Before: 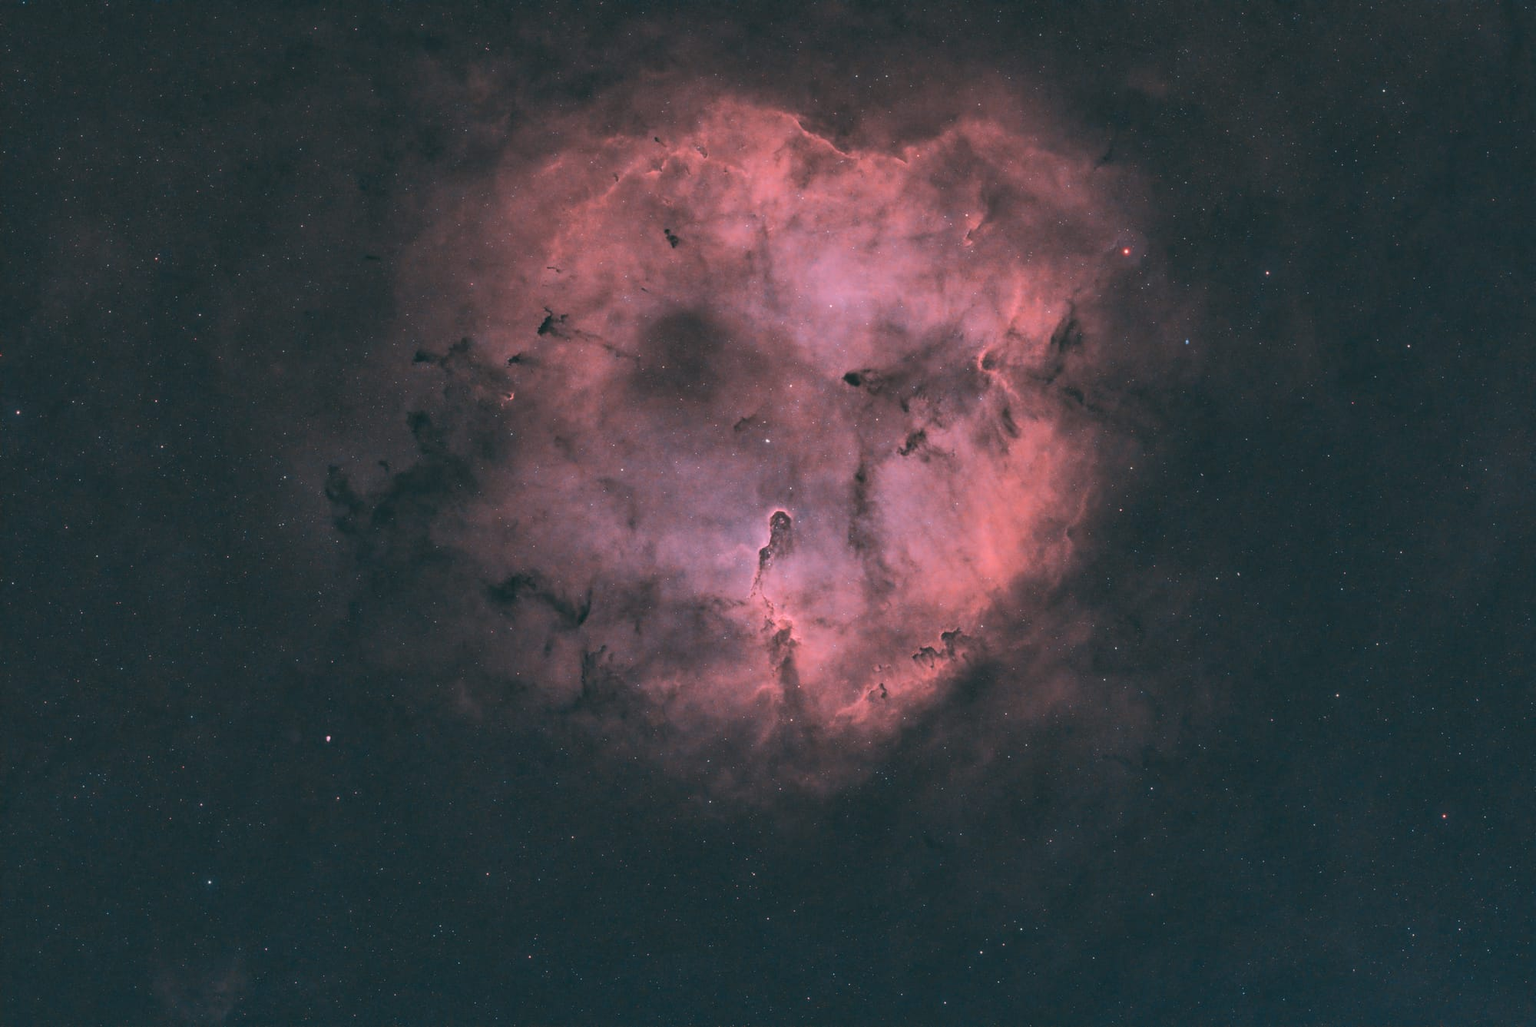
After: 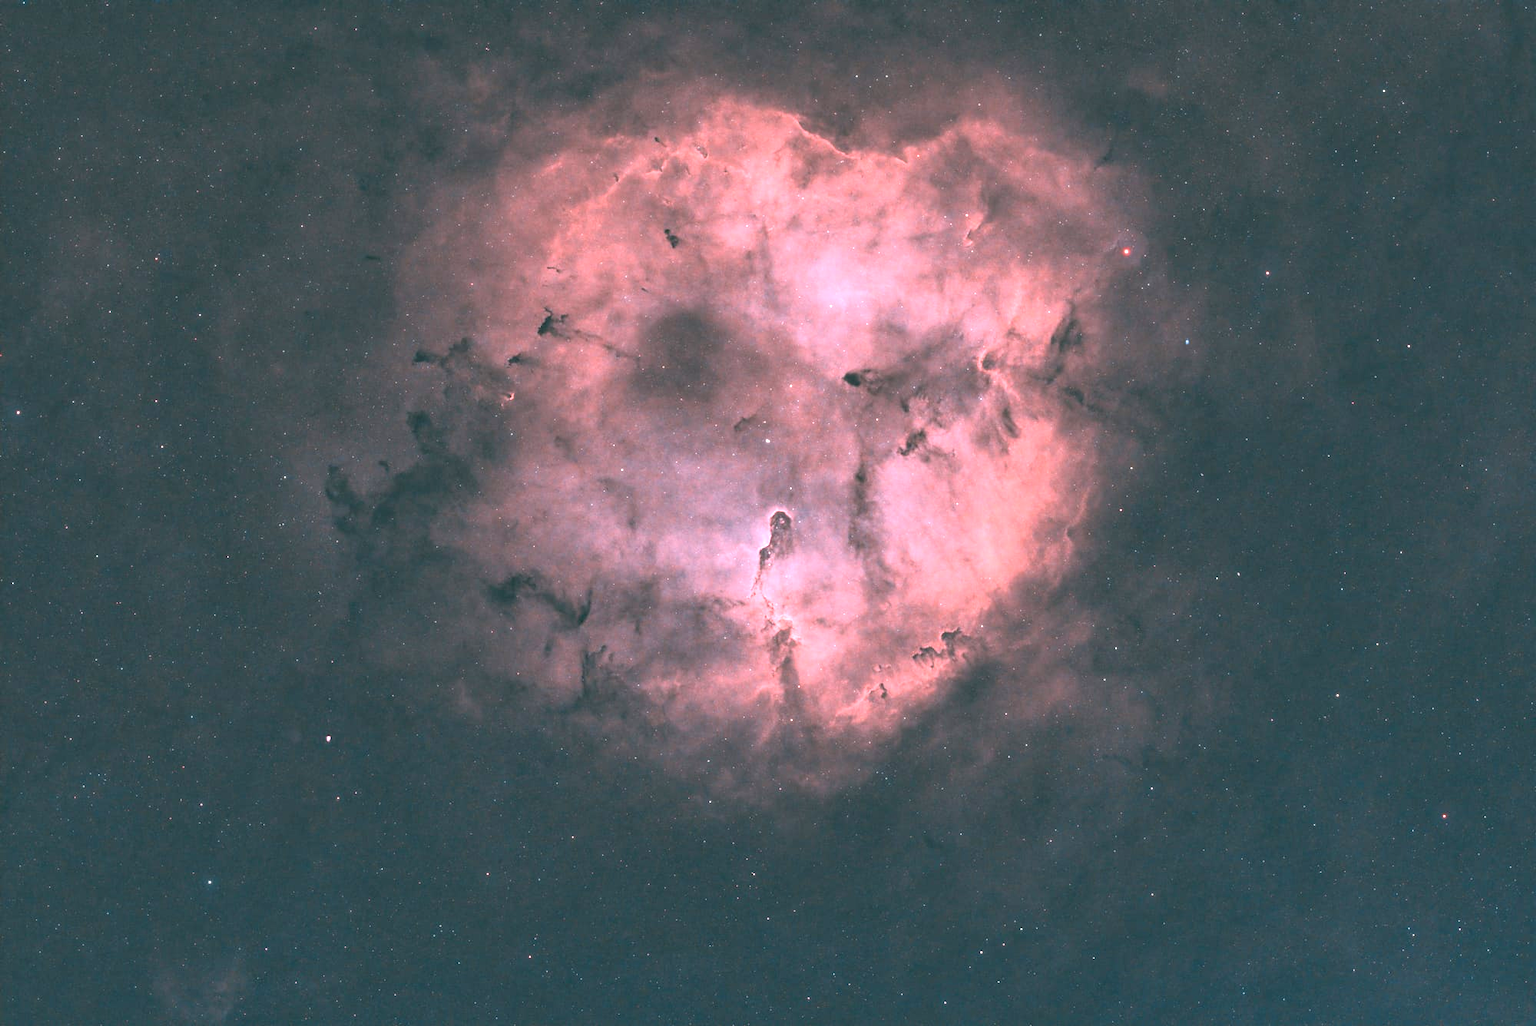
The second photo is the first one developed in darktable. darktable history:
exposure: exposure 1.229 EV, compensate highlight preservation false
